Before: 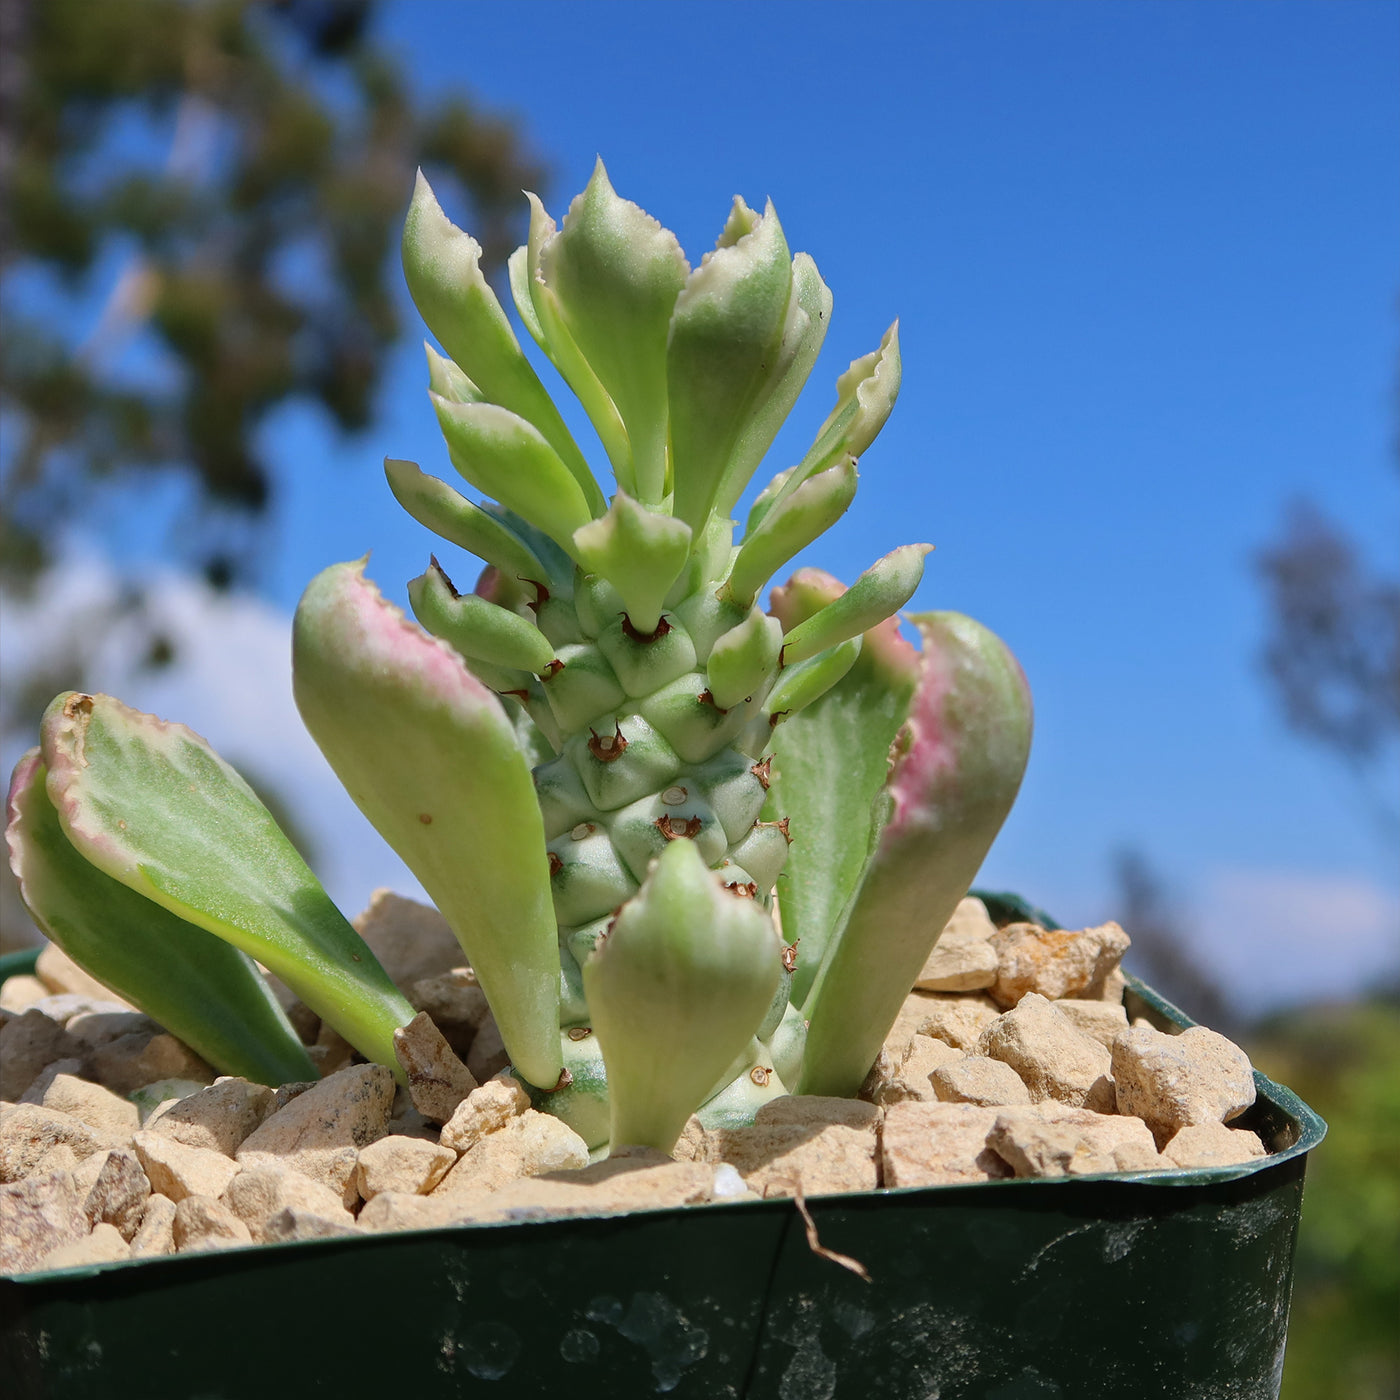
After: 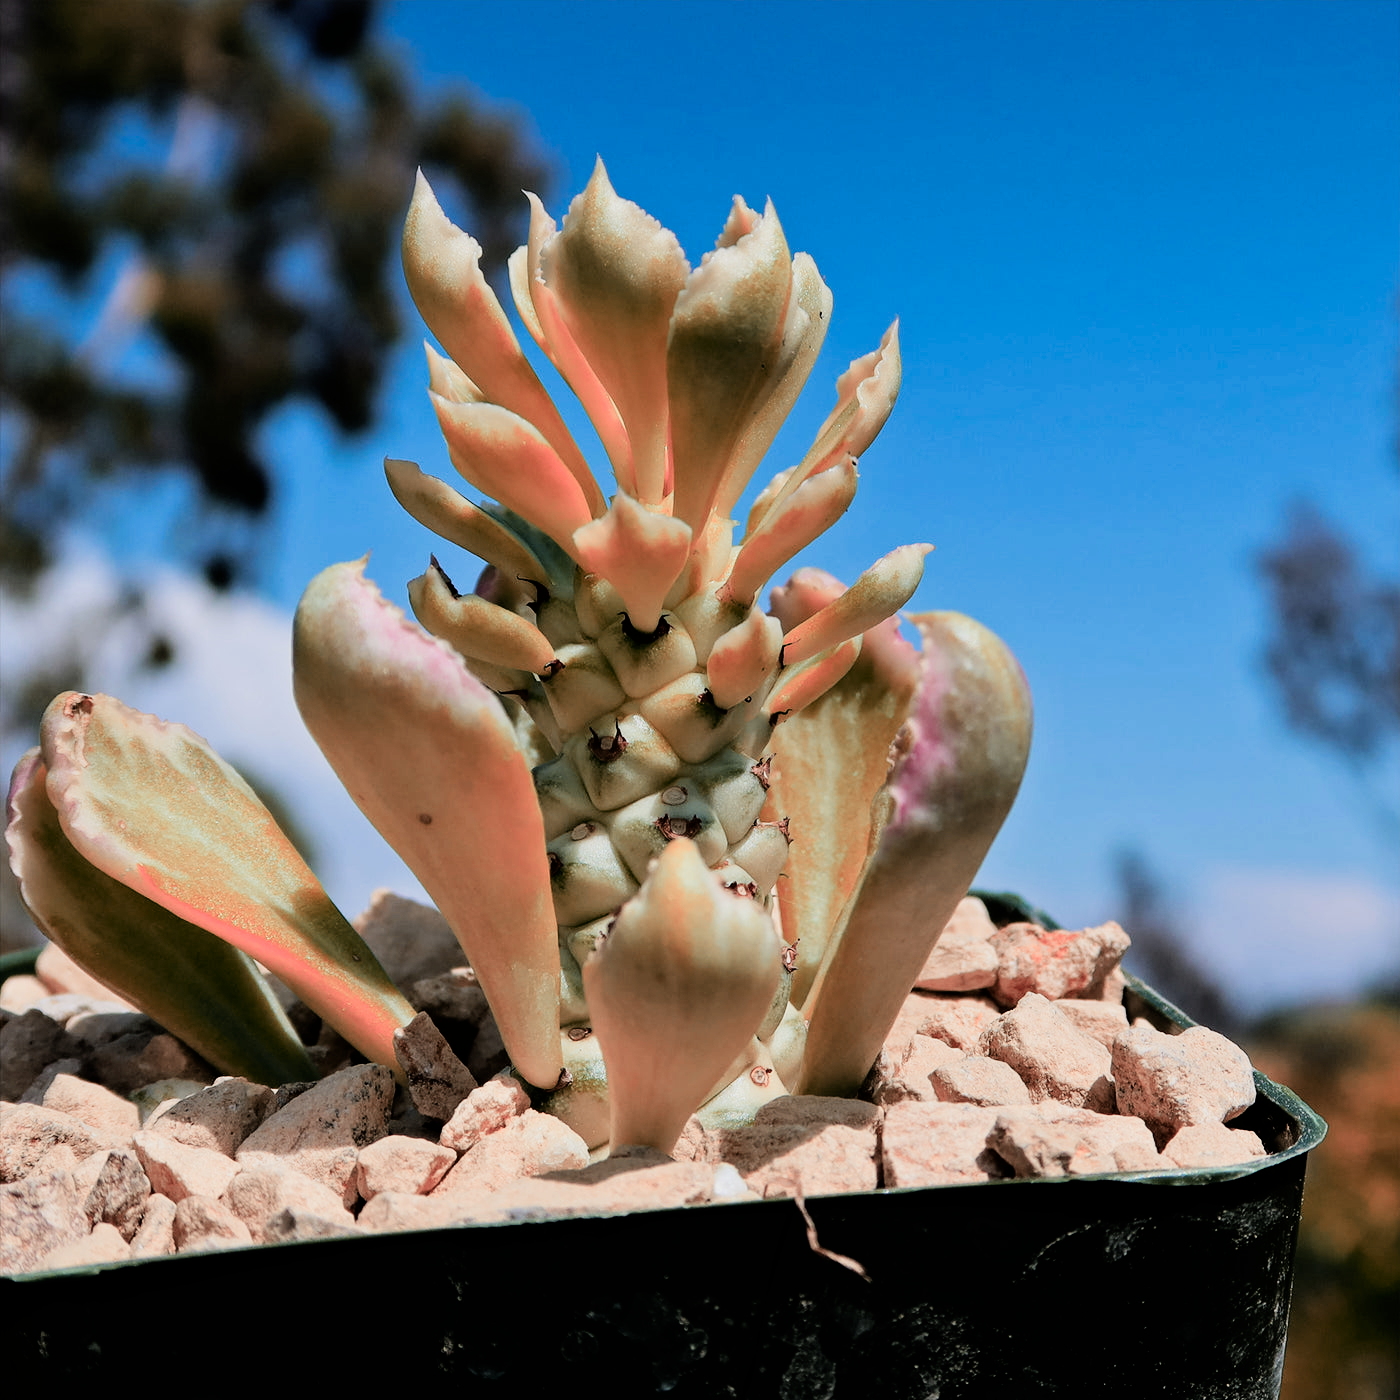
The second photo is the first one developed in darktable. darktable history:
color zones: curves: ch2 [(0, 0.488) (0.143, 0.417) (0.286, 0.212) (0.429, 0.179) (0.571, 0.154) (0.714, 0.415) (0.857, 0.495) (1, 0.488)]
filmic rgb: black relative exposure -5 EV, white relative exposure 3.5 EV, hardness 3.19, contrast 1.5, highlights saturation mix -50%
